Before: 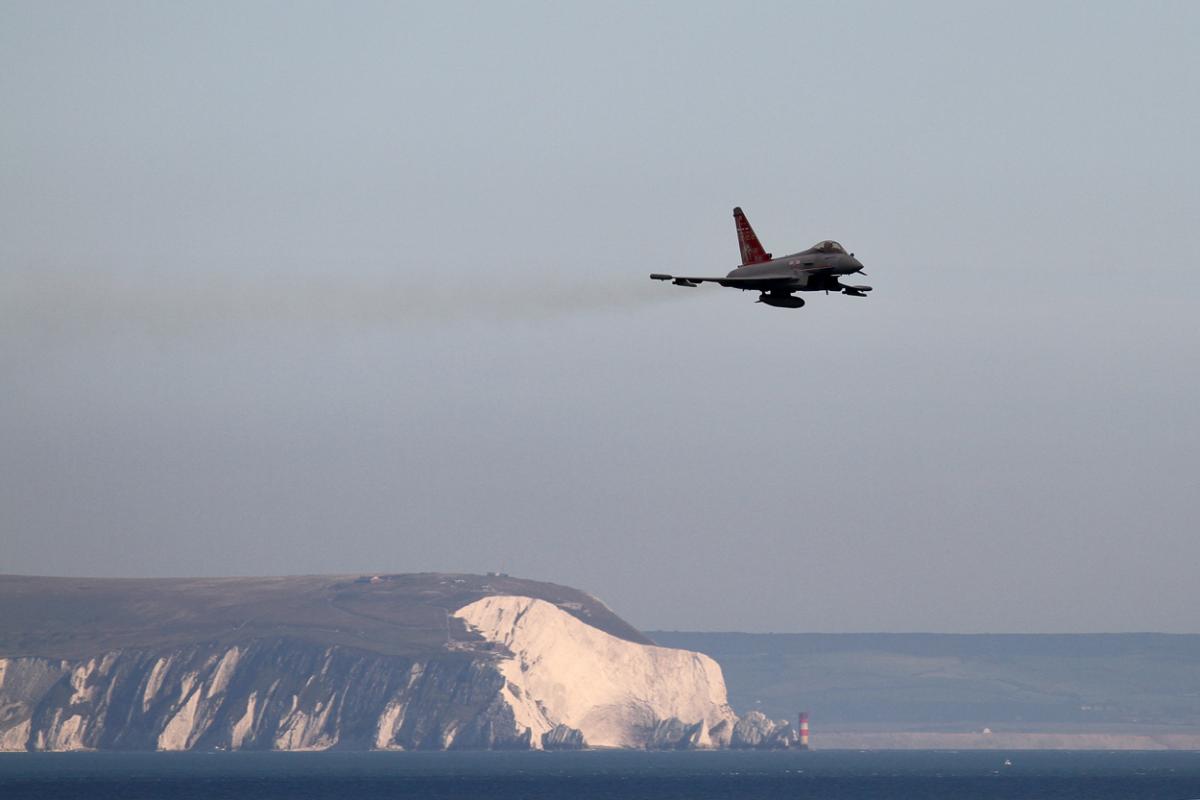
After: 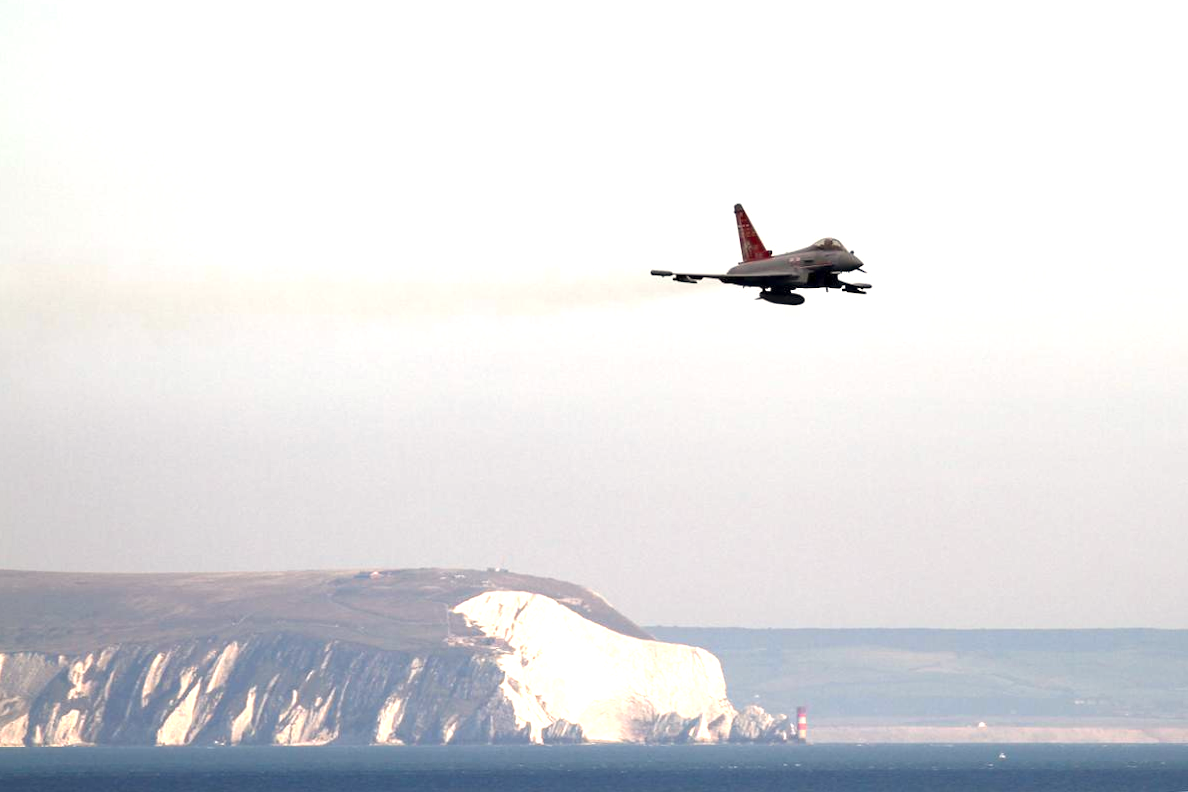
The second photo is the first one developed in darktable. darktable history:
exposure: exposure 1.25 EV, compensate exposure bias true, compensate highlight preservation false
white balance: red 1.045, blue 0.932
rotate and perspective: rotation 0.174°, lens shift (vertical) 0.013, lens shift (horizontal) 0.019, shear 0.001, automatic cropping original format, crop left 0.007, crop right 0.991, crop top 0.016, crop bottom 0.997
